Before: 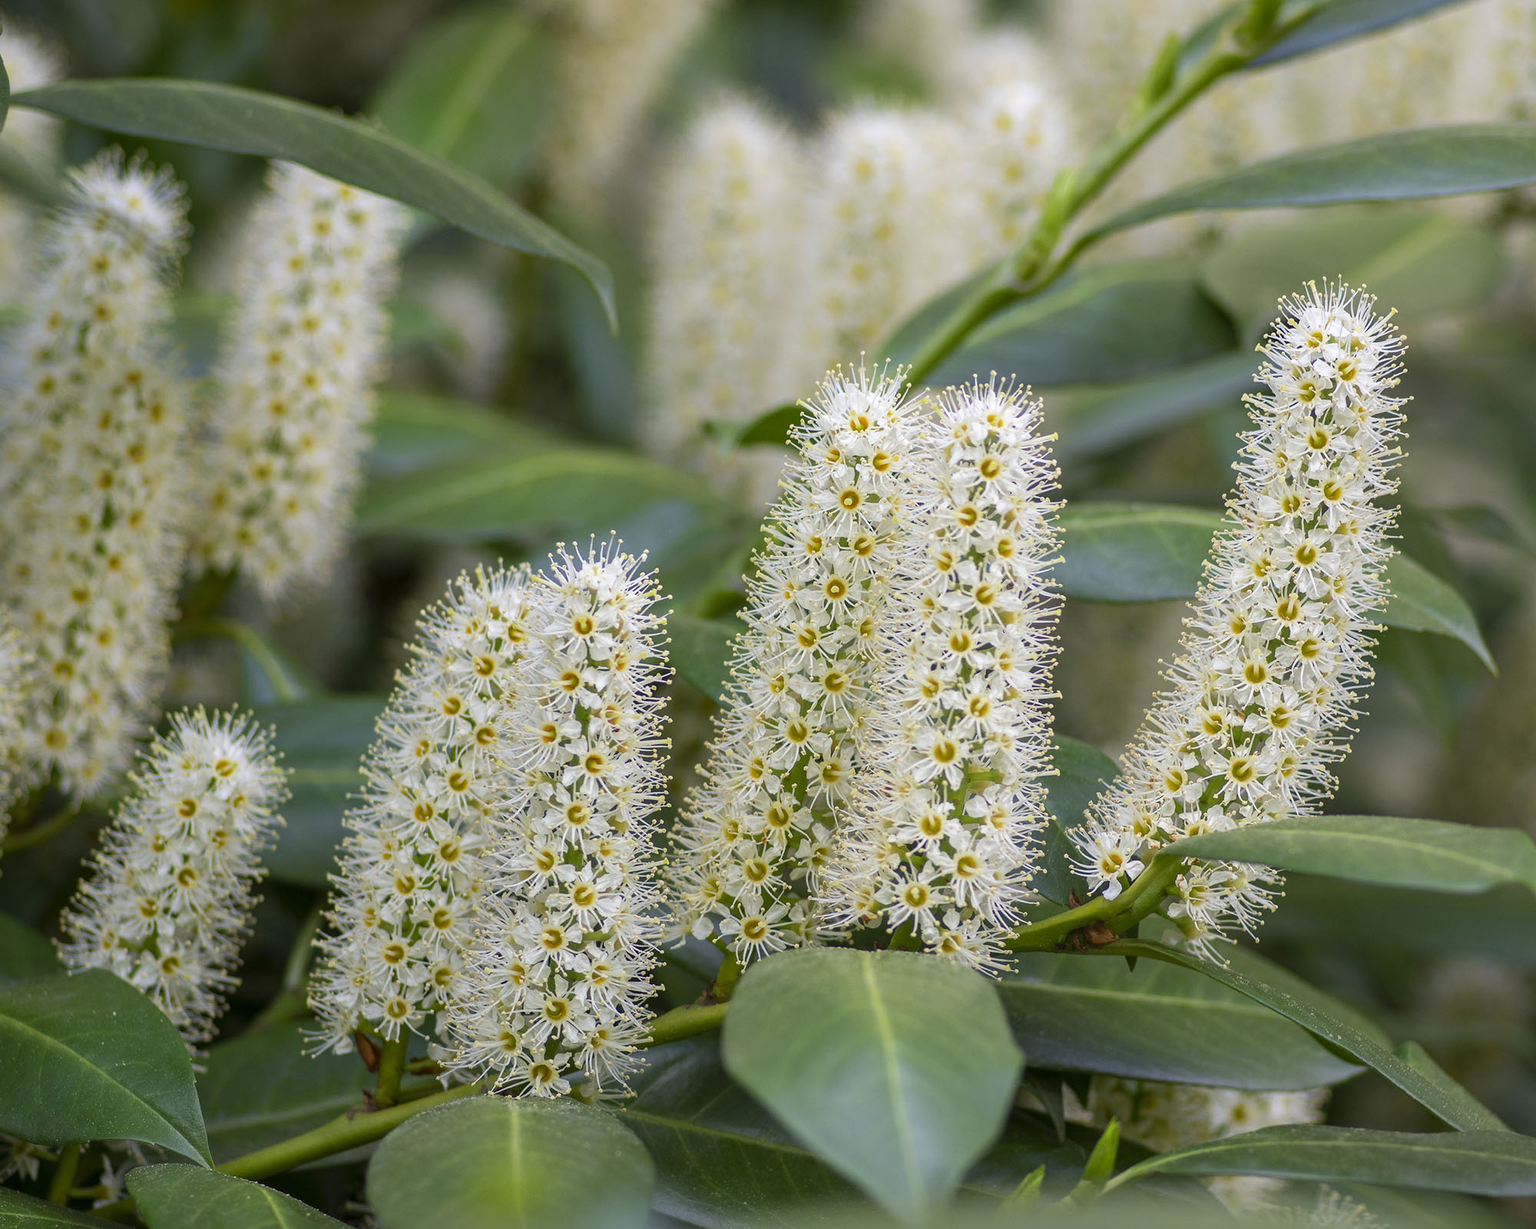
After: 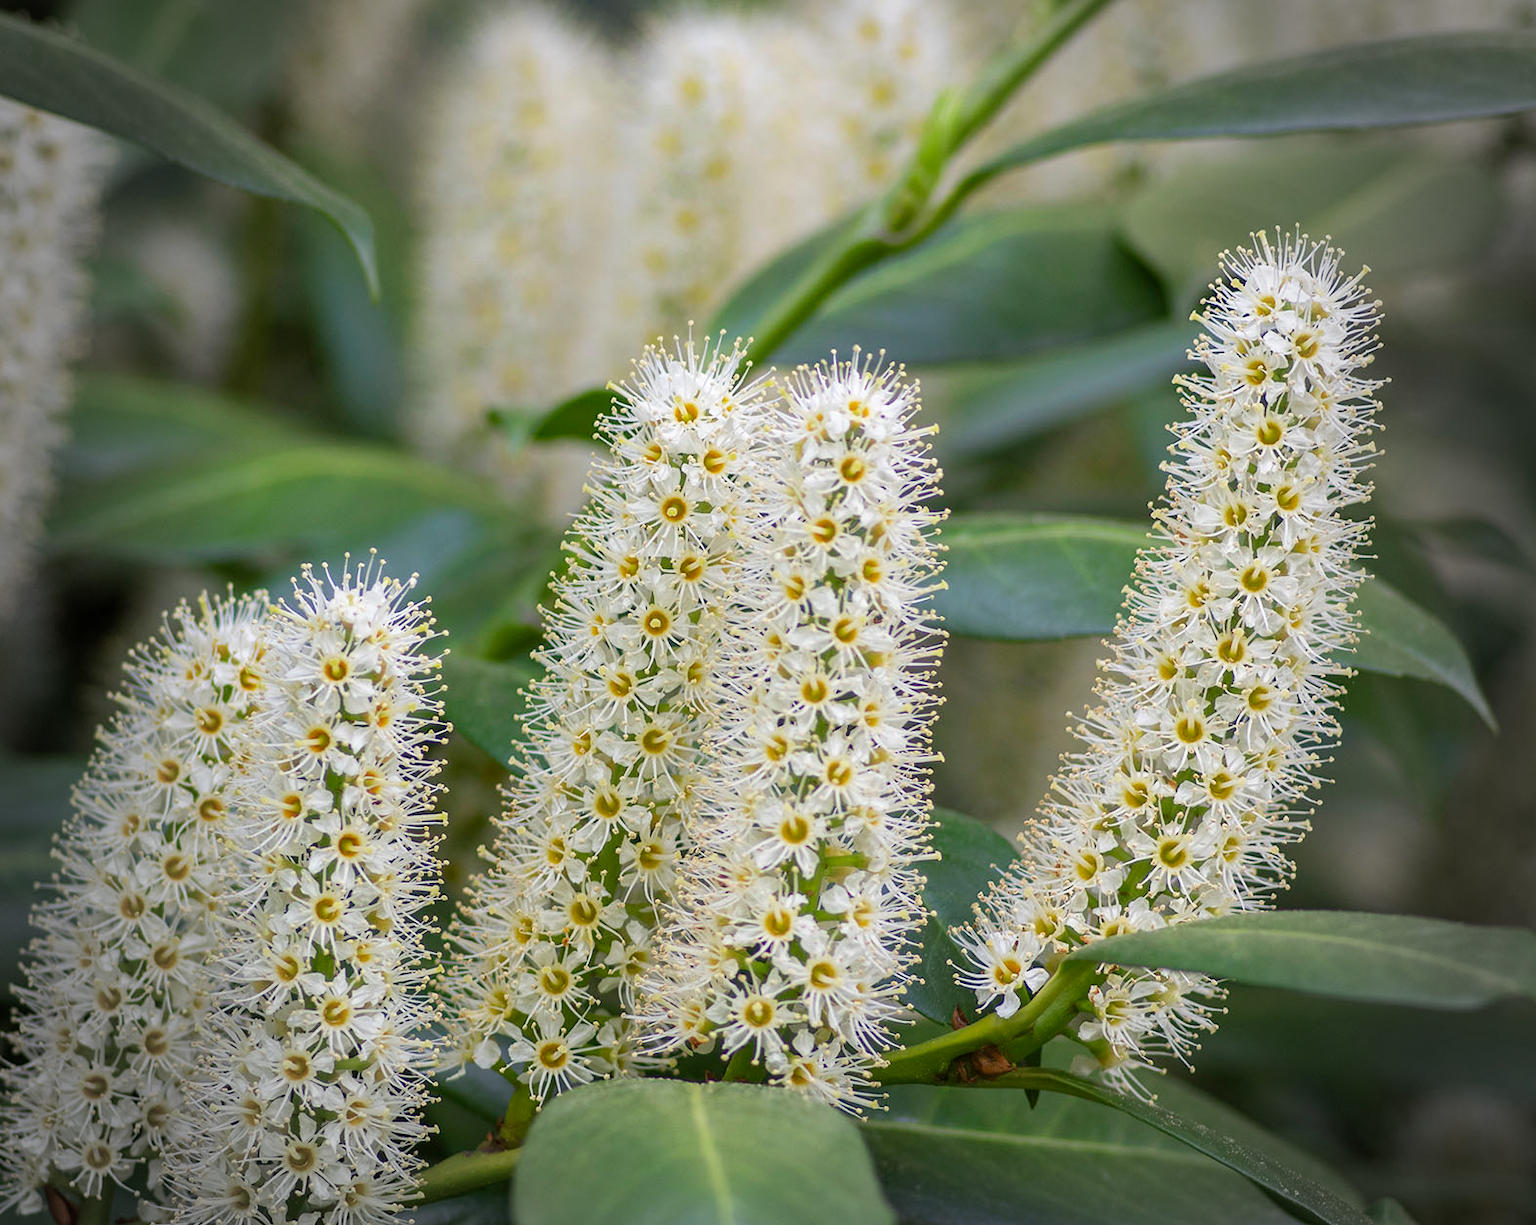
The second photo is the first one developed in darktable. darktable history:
vignetting: fall-off start 68.73%, fall-off radius 30.14%, width/height ratio 0.989, shape 0.847
crop and rotate: left 20.821%, top 8.095%, right 0.488%, bottom 13.435%
